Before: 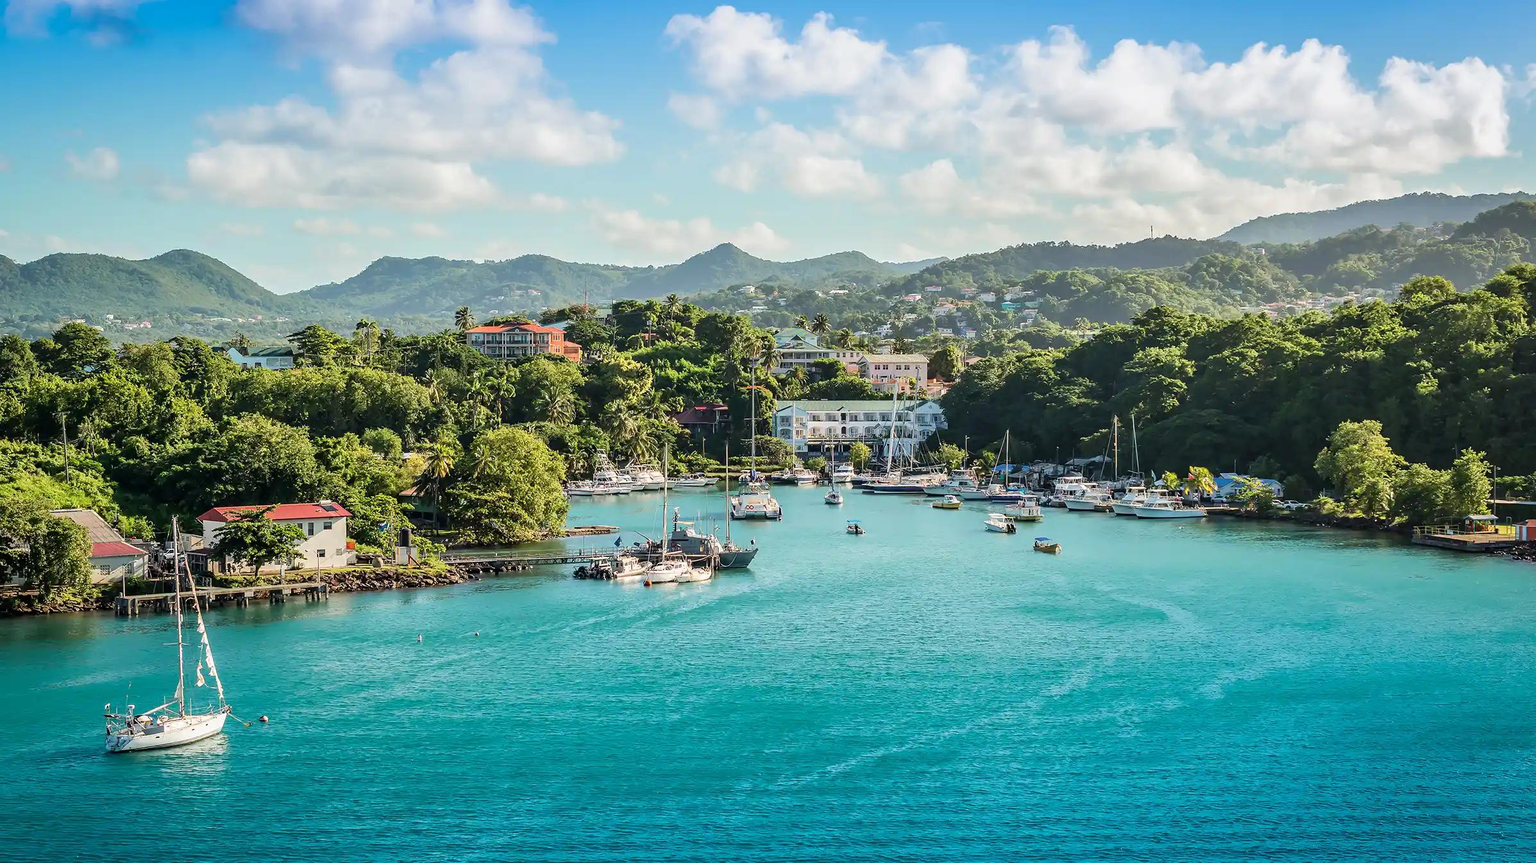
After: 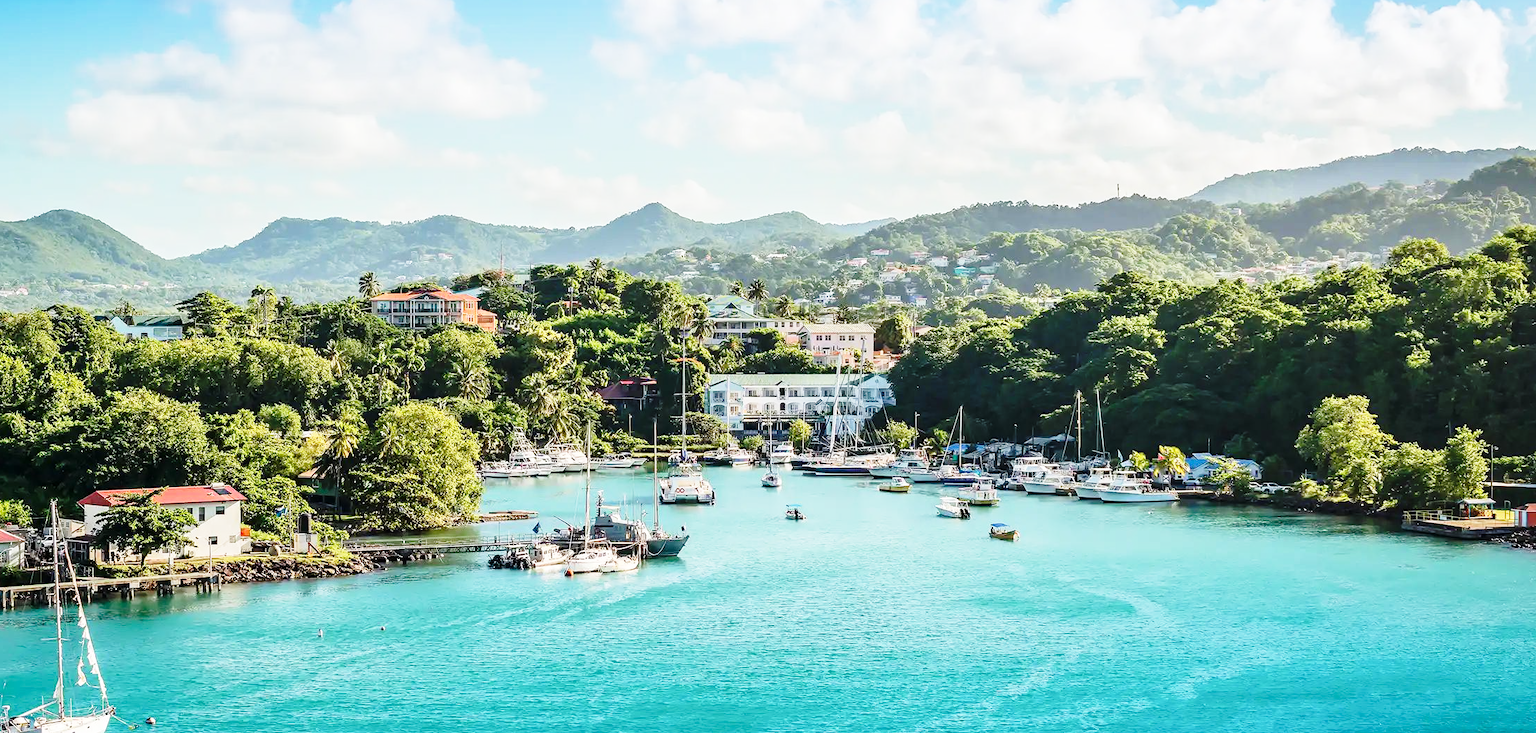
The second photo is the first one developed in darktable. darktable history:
base curve: curves: ch0 [(0, 0) (0.028, 0.03) (0.121, 0.232) (0.46, 0.748) (0.859, 0.968) (1, 1)], preserve colors none
crop: left 8.19%, top 6.621%, bottom 15.322%
